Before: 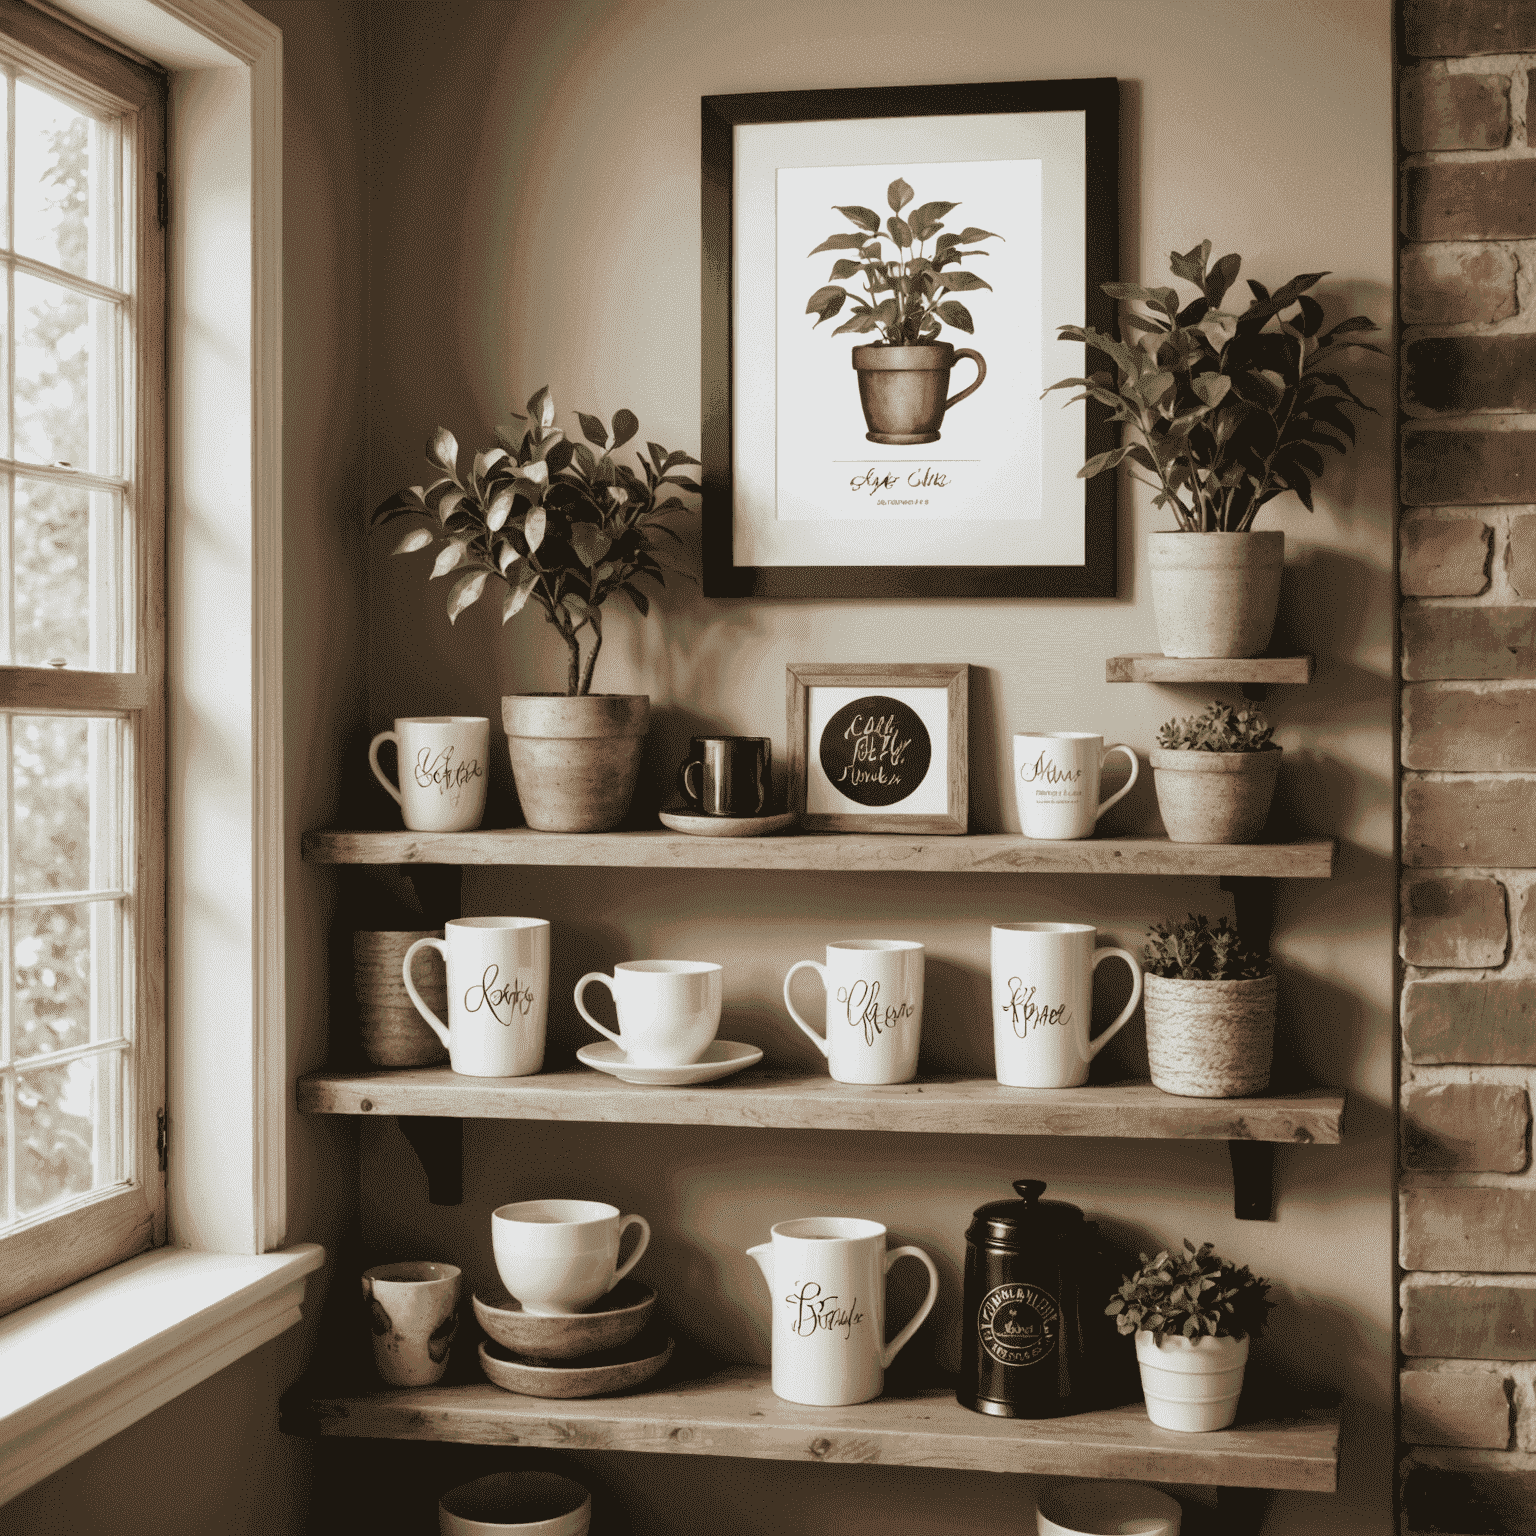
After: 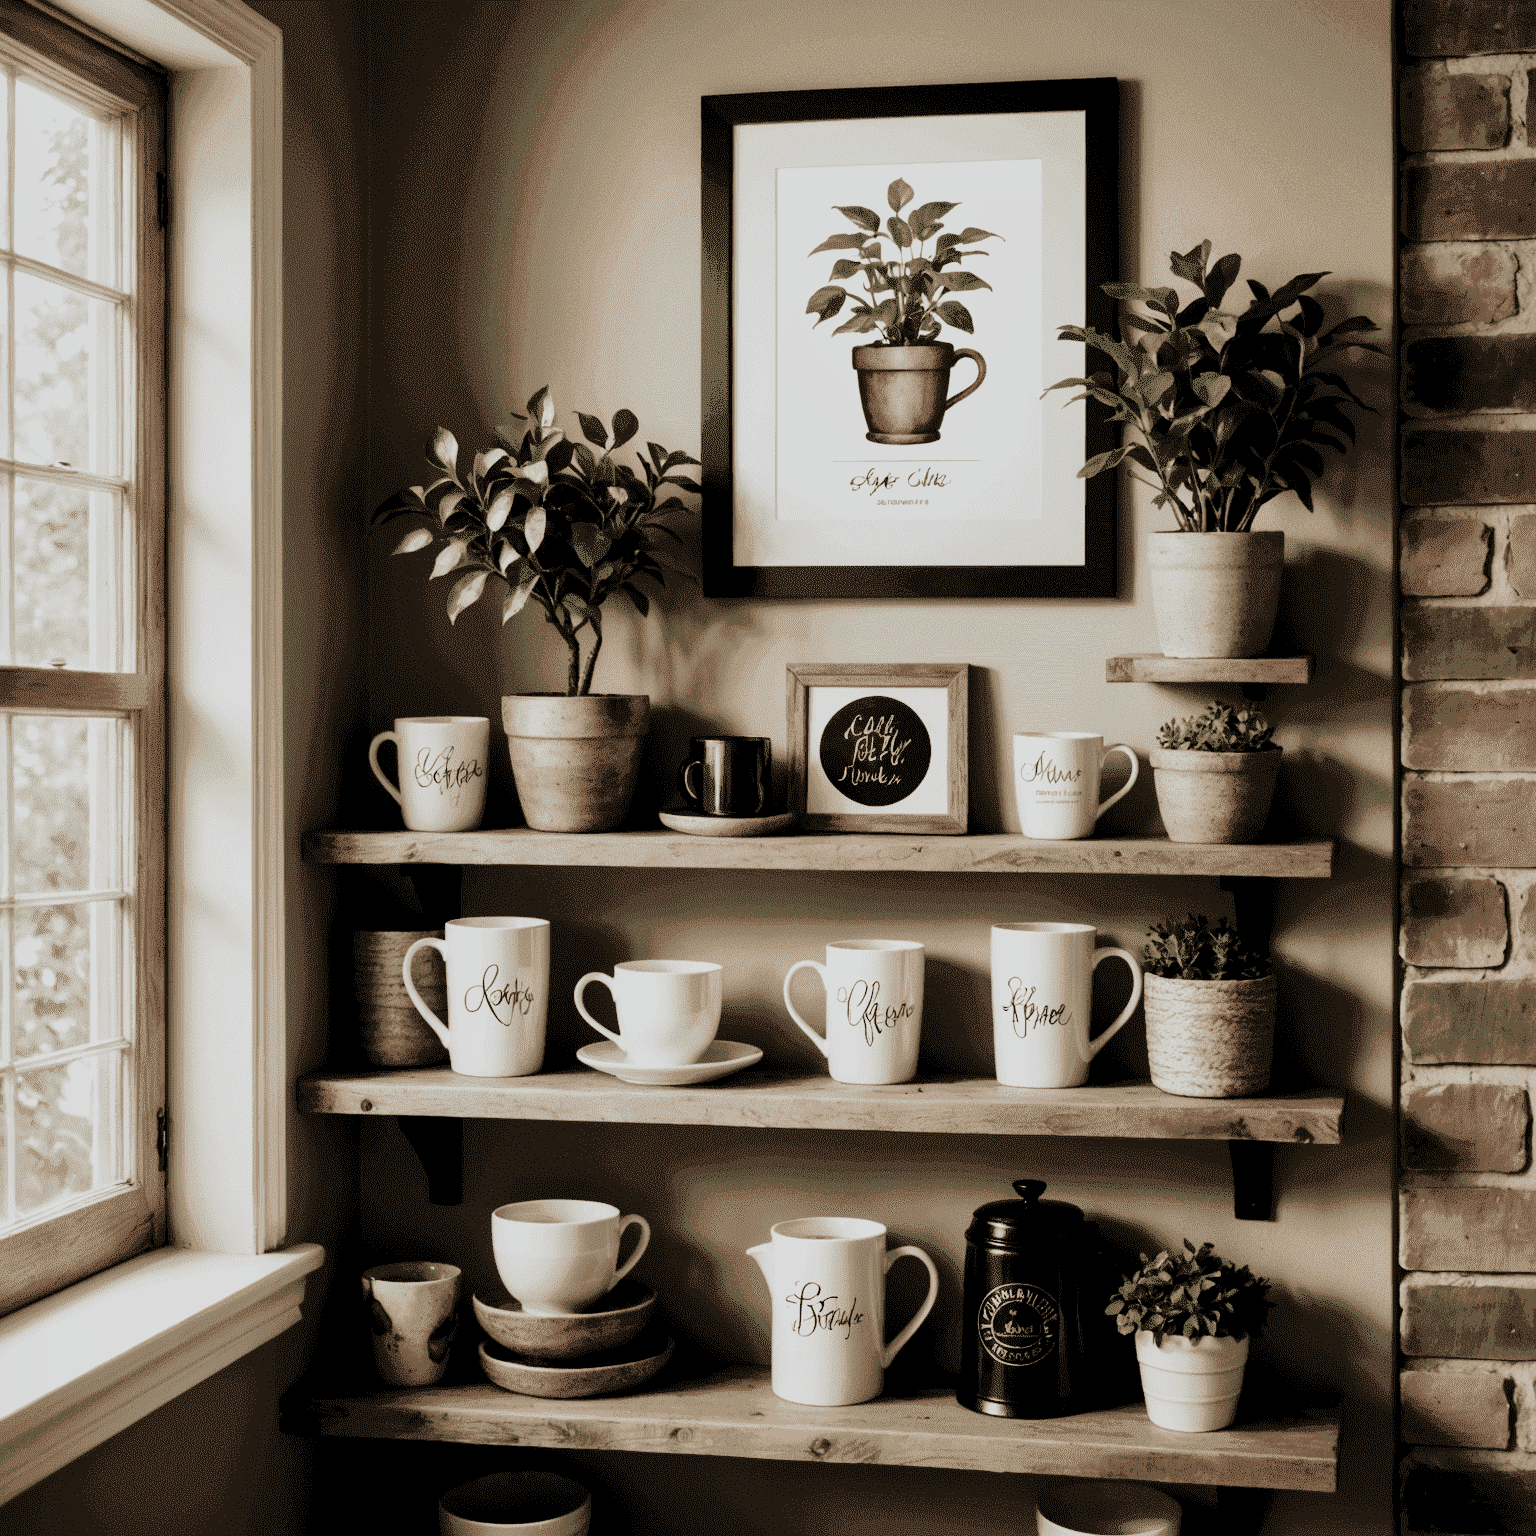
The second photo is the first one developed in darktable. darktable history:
filmic rgb: black relative exposure -5 EV, hardness 2.88, contrast 1.3, highlights saturation mix -10%
local contrast: mode bilateral grid, contrast 20, coarseness 50, detail 120%, midtone range 0.2
